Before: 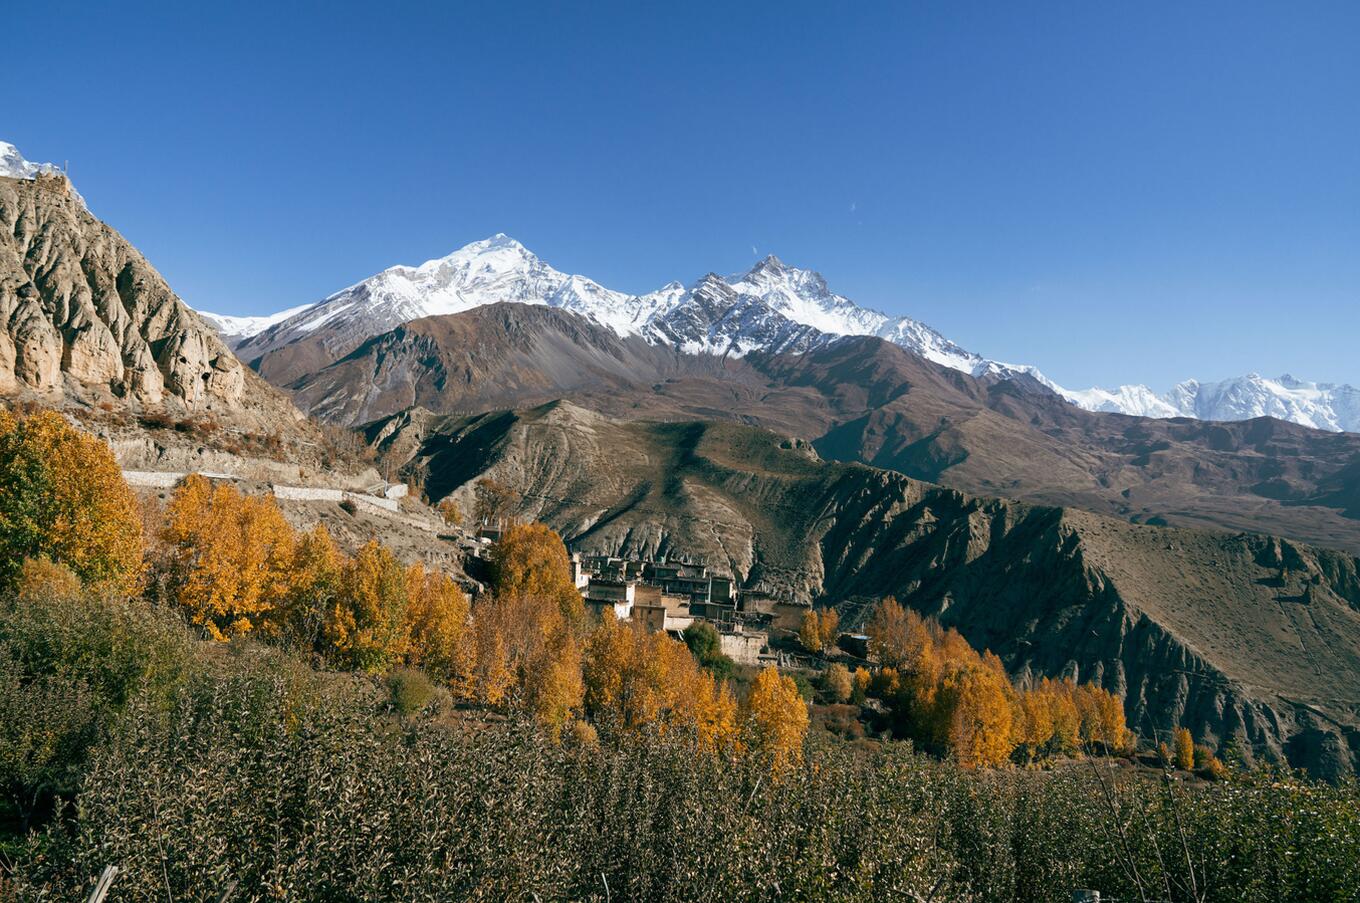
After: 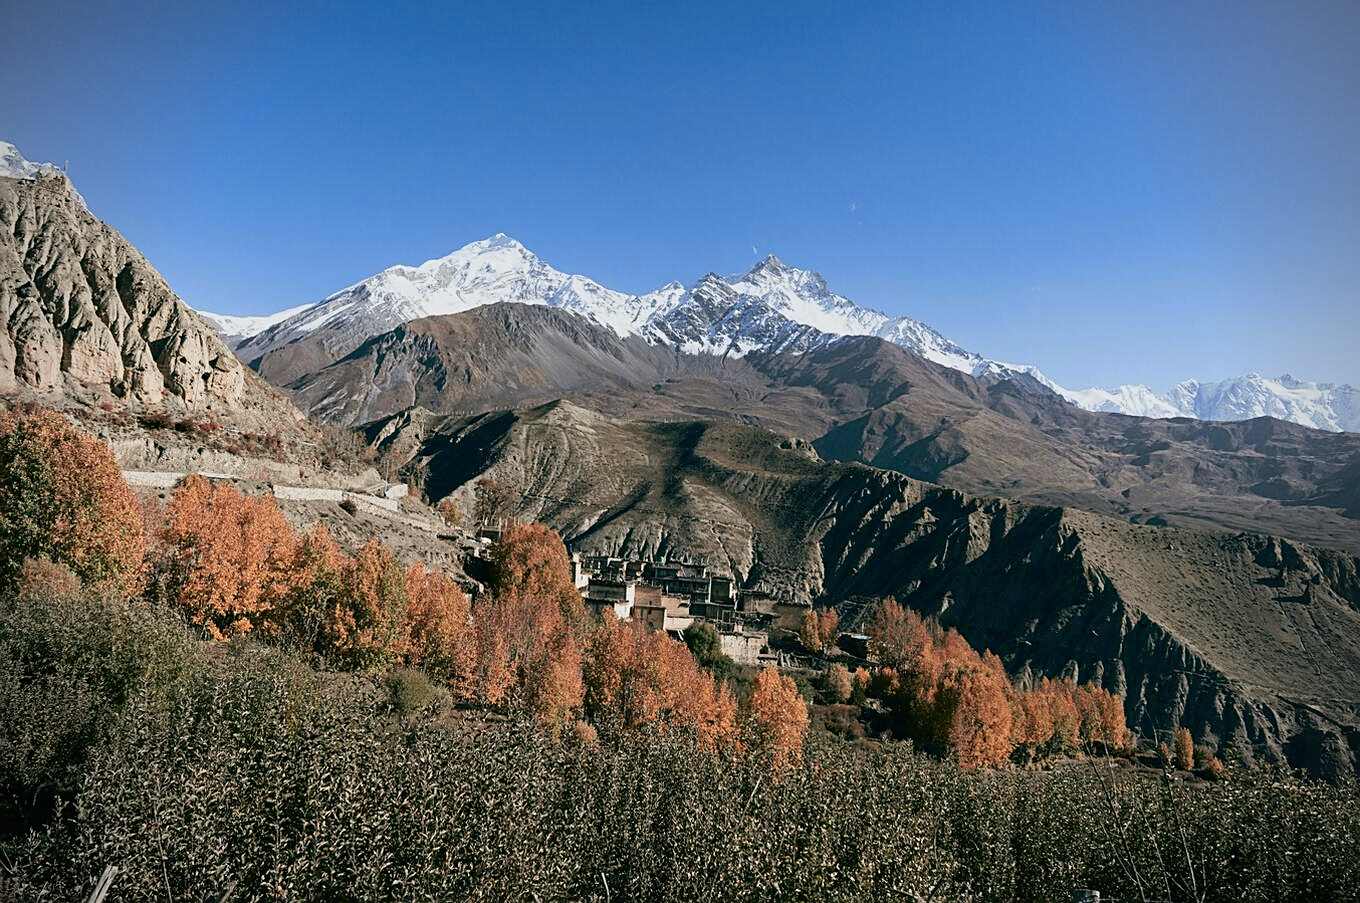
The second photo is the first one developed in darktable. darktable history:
vignetting: on, module defaults
sharpen: on, module defaults
tone curve: curves: ch0 [(0, 0.009) (0.105, 0.069) (0.195, 0.154) (0.289, 0.278) (0.384, 0.391) (0.513, 0.53) (0.66, 0.667) (0.895, 0.863) (1, 0.919)]; ch1 [(0, 0) (0.161, 0.092) (0.35, 0.33) (0.403, 0.395) (0.456, 0.469) (0.502, 0.499) (0.519, 0.514) (0.576, 0.587) (0.642, 0.645) (0.701, 0.742) (1, 0.942)]; ch2 [(0, 0) (0.371, 0.362) (0.437, 0.437) (0.501, 0.5) (0.53, 0.528) (0.569, 0.551) (0.619, 0.58) (0.883, 0.752) (1, 0.929)], color space Lab, independent channels, preserve colors none
